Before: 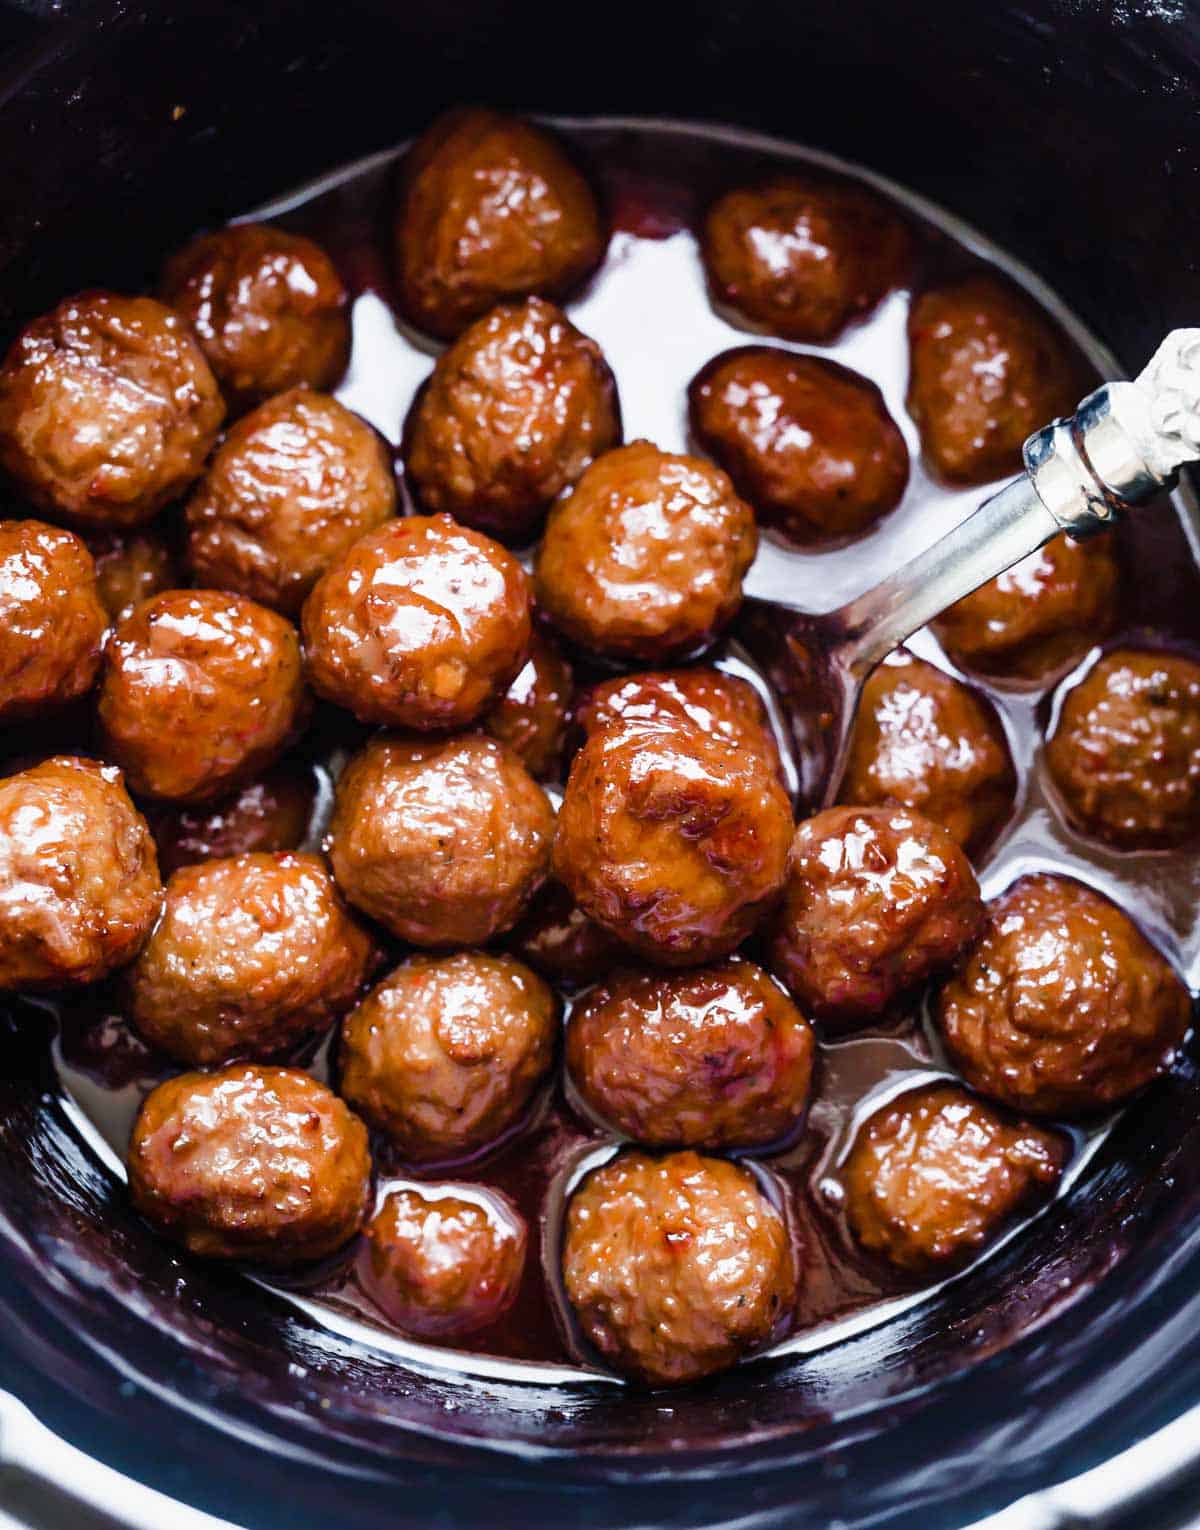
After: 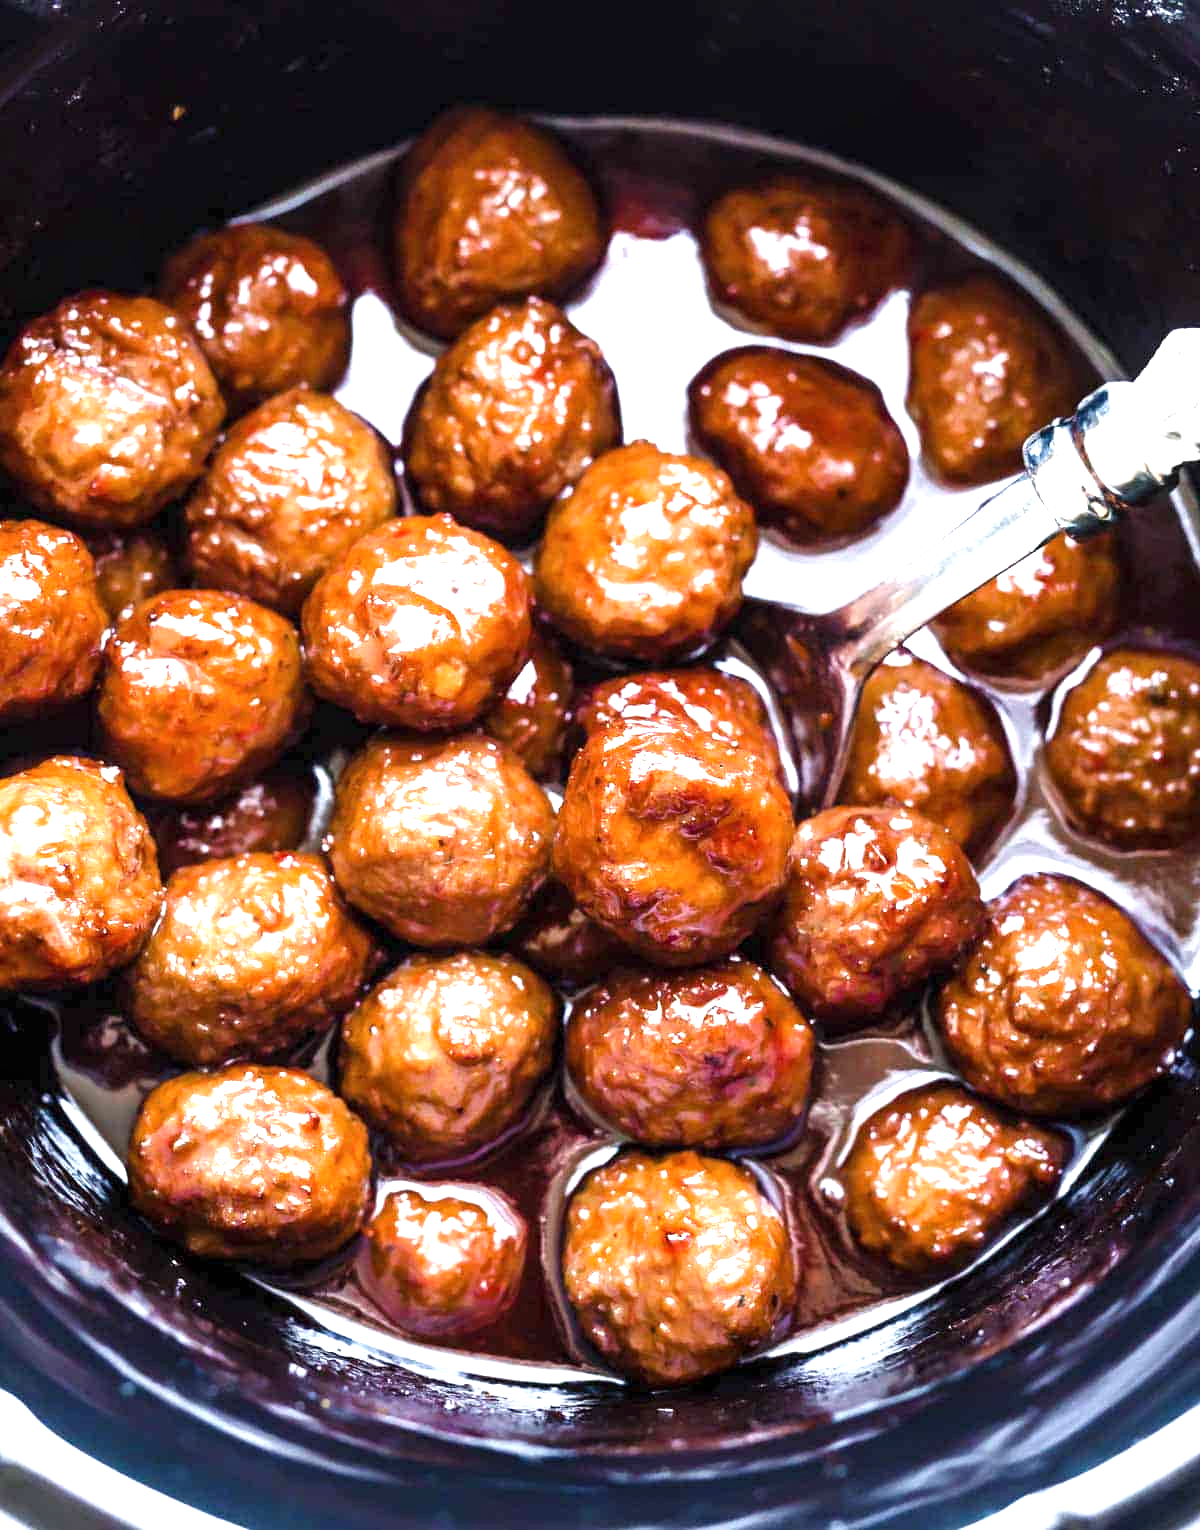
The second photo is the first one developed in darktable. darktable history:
local contrast: highlights 105%, shadows 100%, detail 120%, midtone range 0.2
exposure: black level correction 0, exposure 0.949 EV, compensate highlight preservation false
